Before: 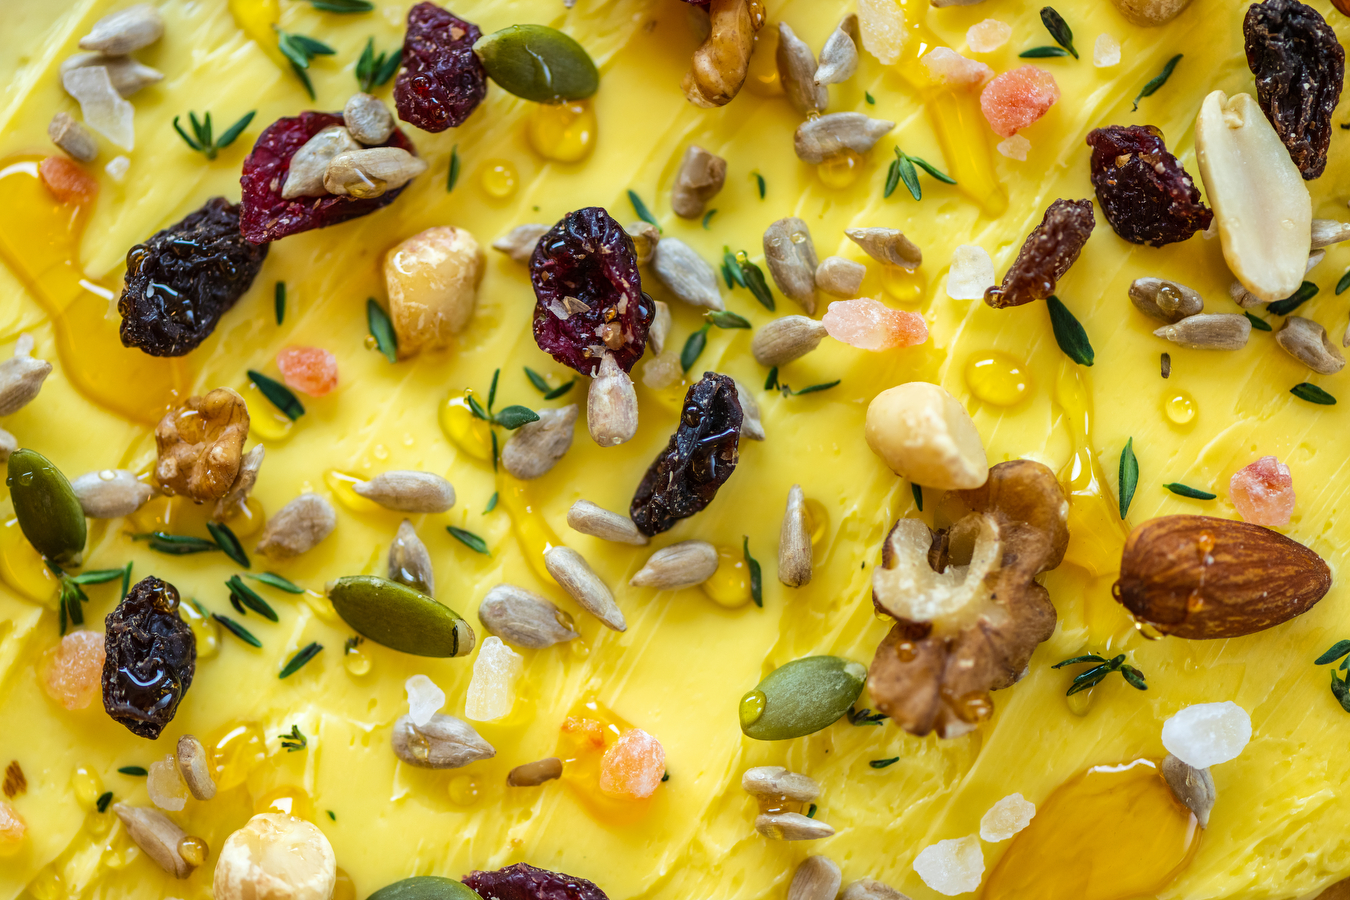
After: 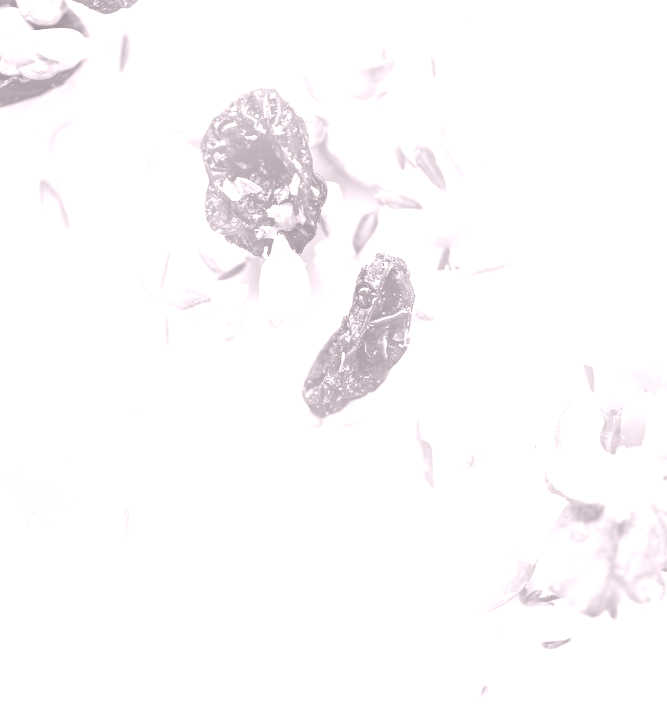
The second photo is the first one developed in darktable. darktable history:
color correction: highlights a* 1.12, highlights b* 24.26, shadows a* 15.58, shadows b* 24.26
haze removal: compatibility mode true, adaptive false
colorize: hue 25.2°, saturation 83%, source mix 82%, lightness 79%, version 1
crop and rotate: angle 0.02°, left 24.353%, top 13.219%, right 26.156%, bottom 8.224%
bloom: on, module defaults
